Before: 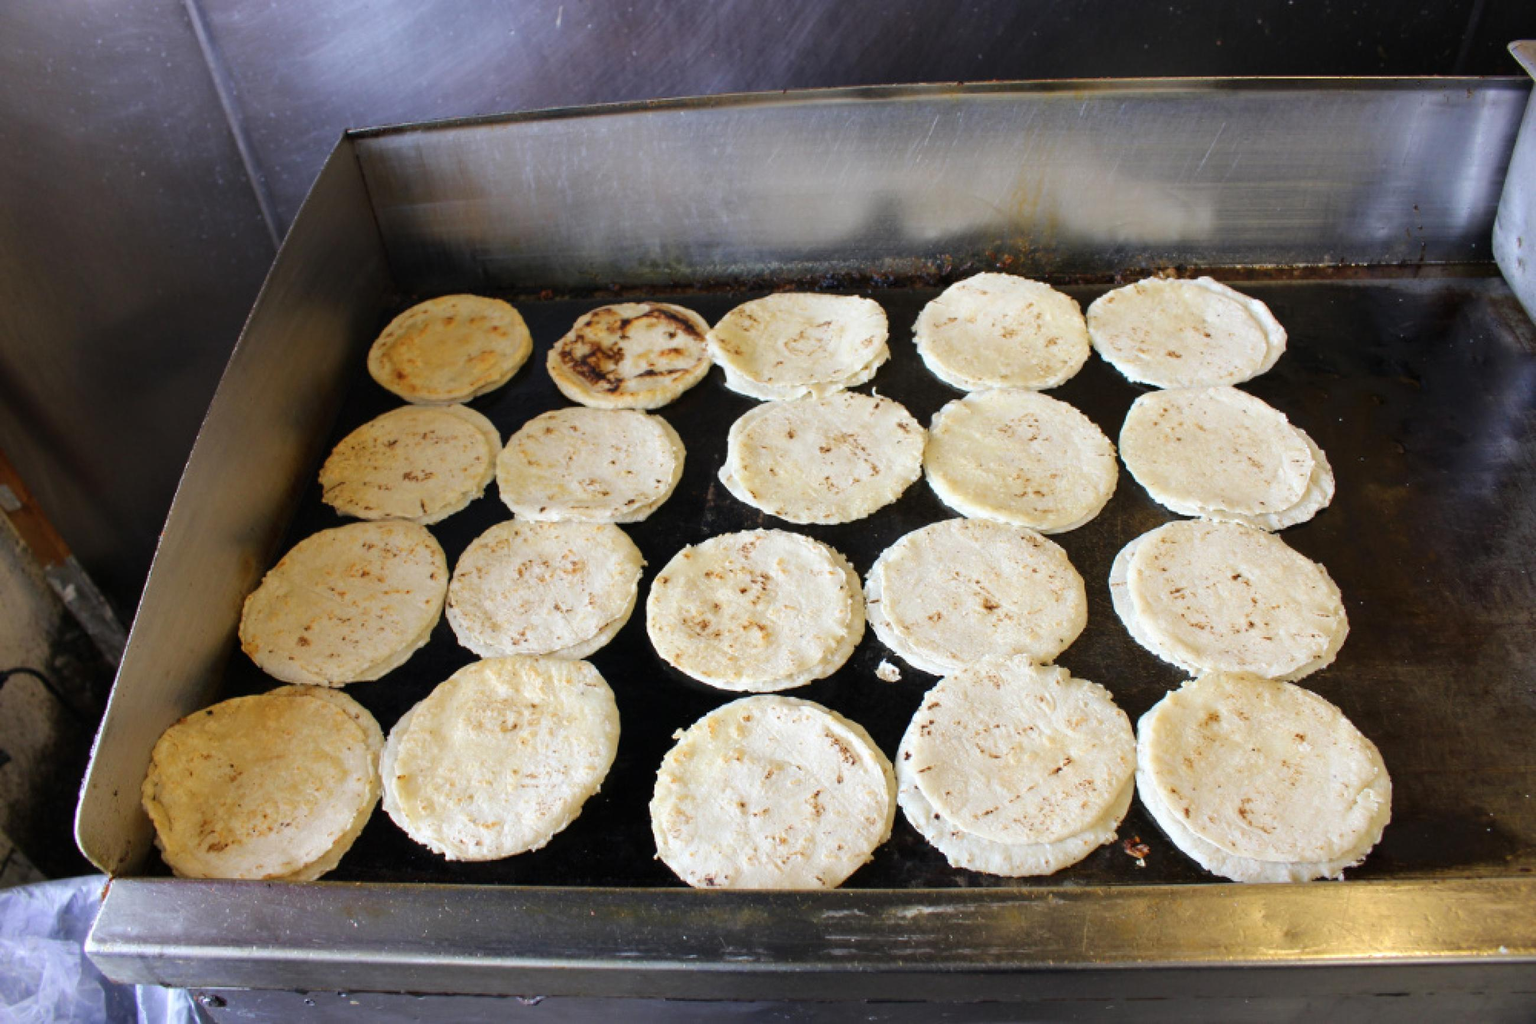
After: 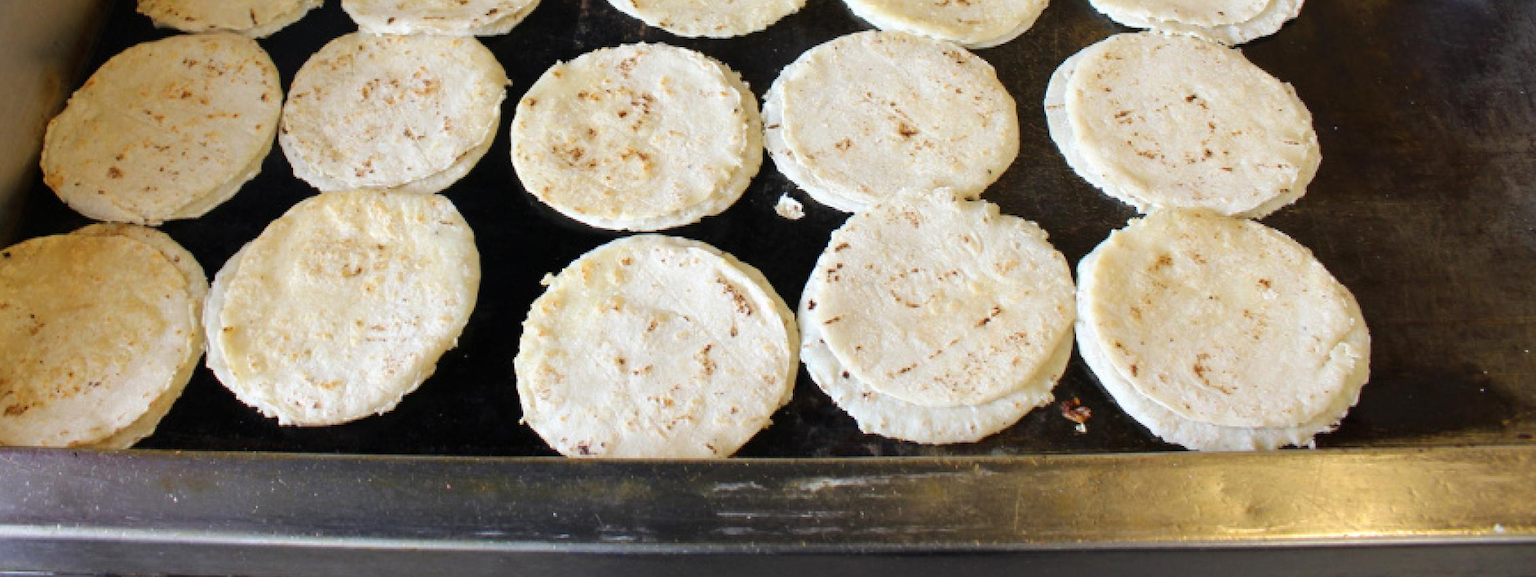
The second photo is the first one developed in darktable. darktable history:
base curve: exposure shift 0, preserve colors none
crop and rotate: left 13.306%, top 48.129%, bottom 2.928%
